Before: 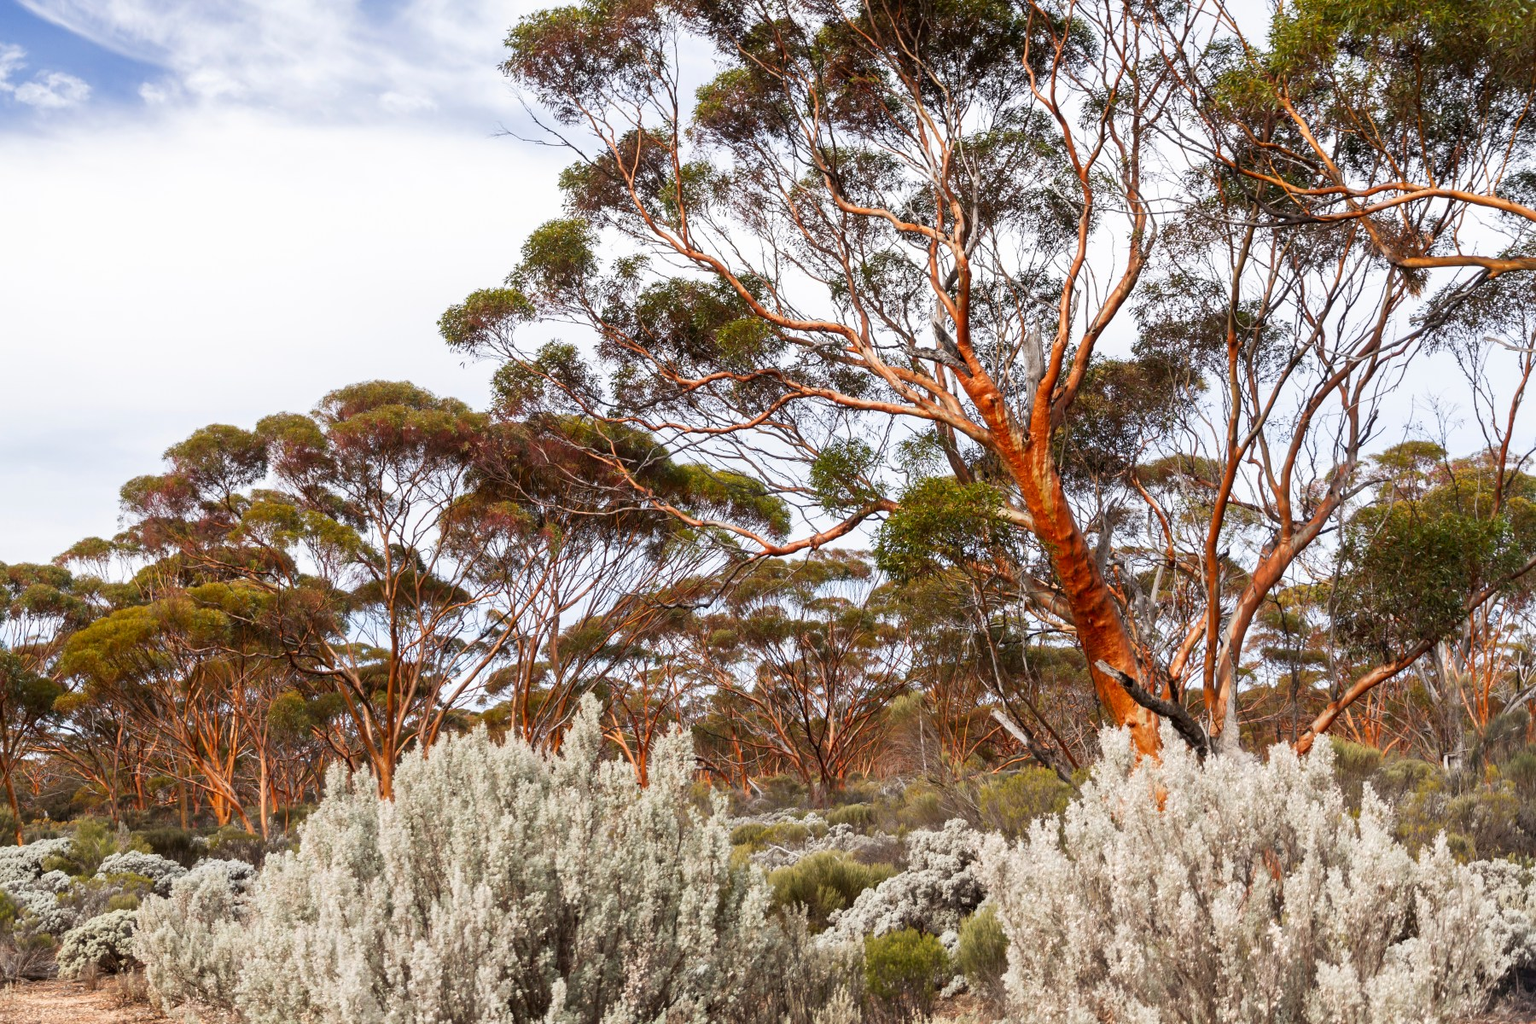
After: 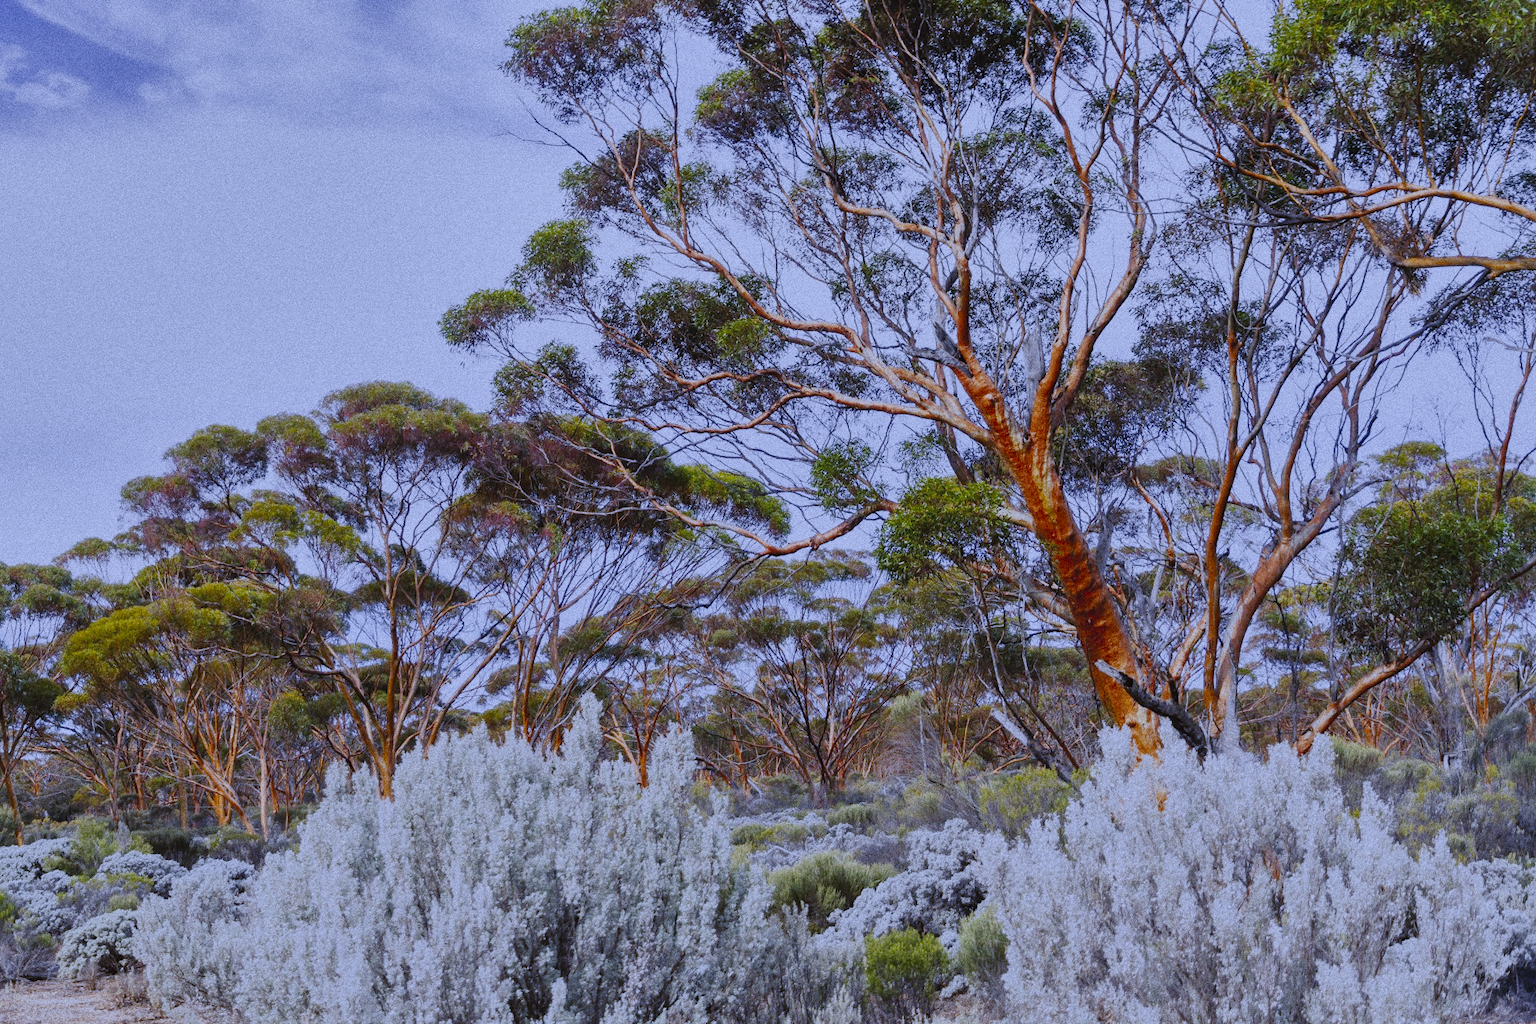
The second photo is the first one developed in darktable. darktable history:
grain: coarseness 0.09 ISO, strength 40%
filmic rgb: black relative exposure -4.42 EV, white relative exposure 6.58 EV, hardness 1.85, contrast 0.5
contrast brightness saturation: contrast 0.28
color balance rgb: shadows lift › chroma 2%, shadows lift › hue 247.2°, power › chroma 0.3%, power › hue 25.2°, highlights gain › chroma 3%, highlights gain › hue 60°, global offset › luminance 2%, perceptual saturation grading › global saturation 20%, perceptual saturation grading › highlights -20%, perceptual saturation grading › shadows 30%
shadows and highlights: soften with gaussian
white balance: red 0.766, blue 1.537
